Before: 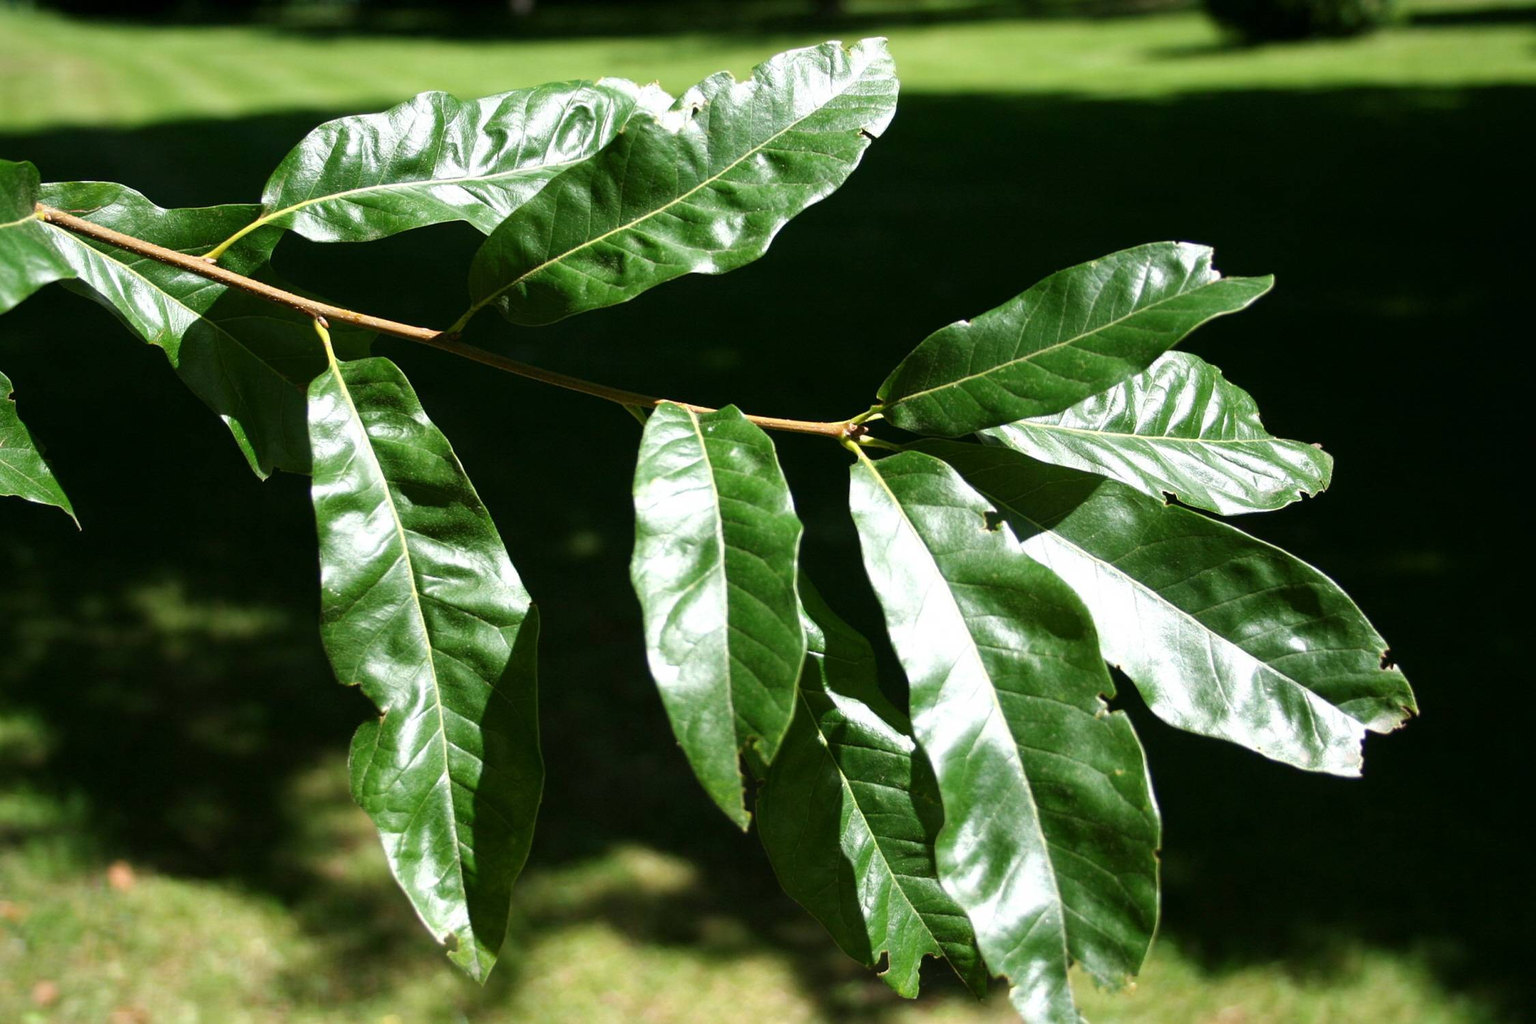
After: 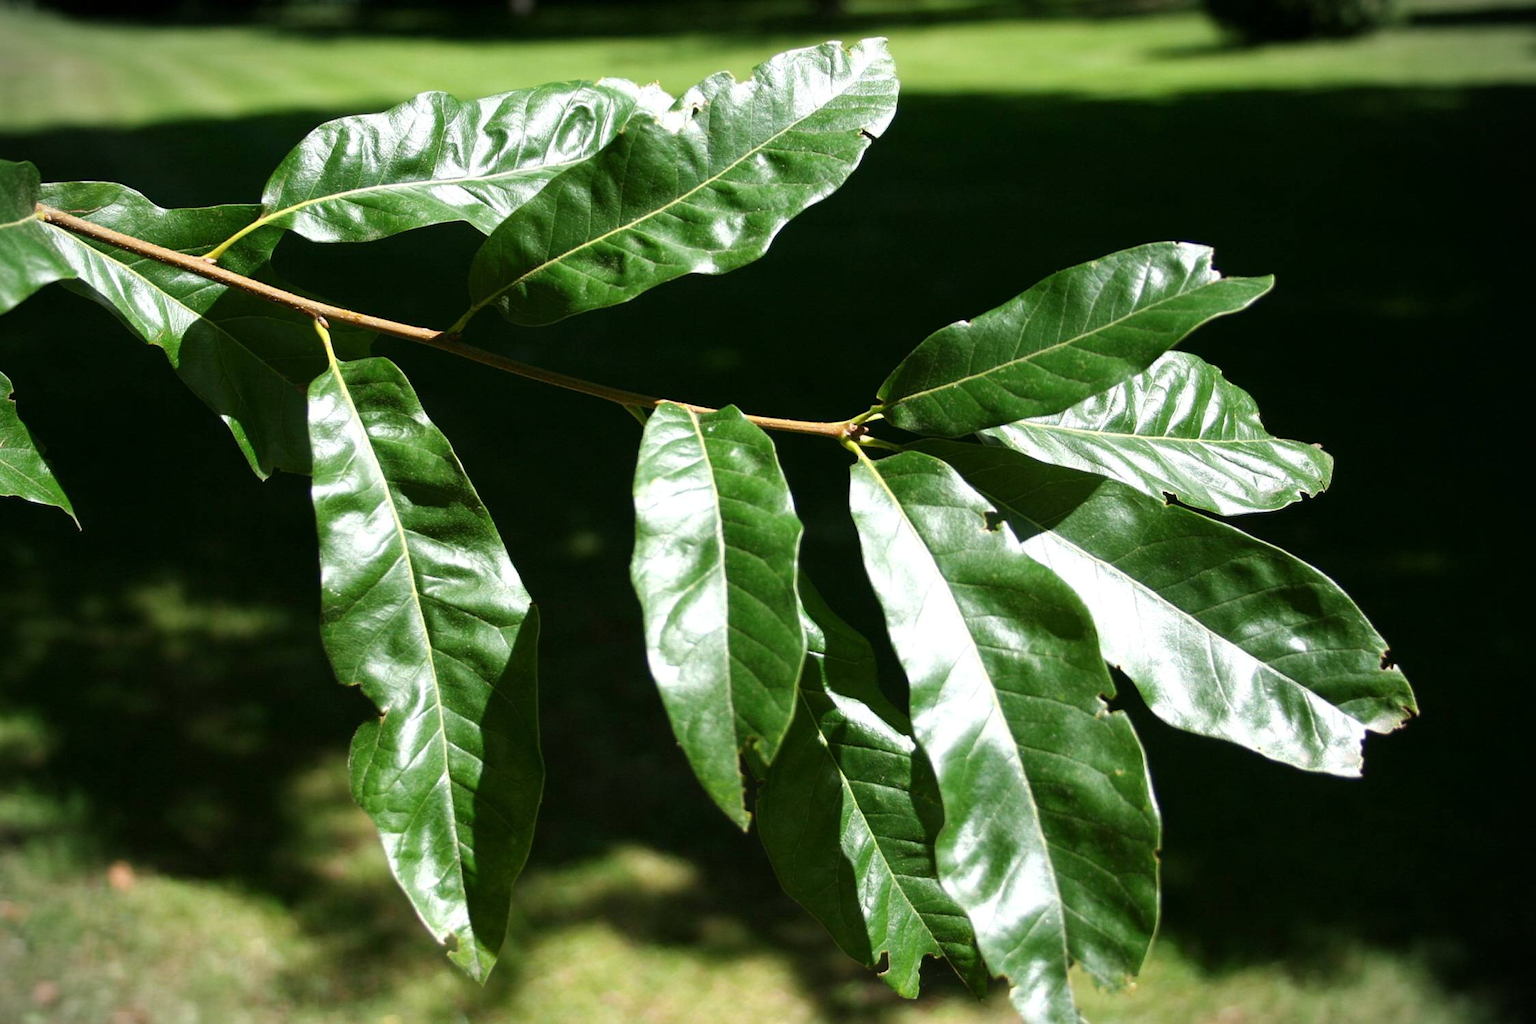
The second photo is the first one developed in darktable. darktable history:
tone equalizer: edges refinement/feathering 500, mask exposure compensation -1.57 EV, preserve details no
vignetting: fall-off start 100.78%, width/height ratio 1.324, unbound false
